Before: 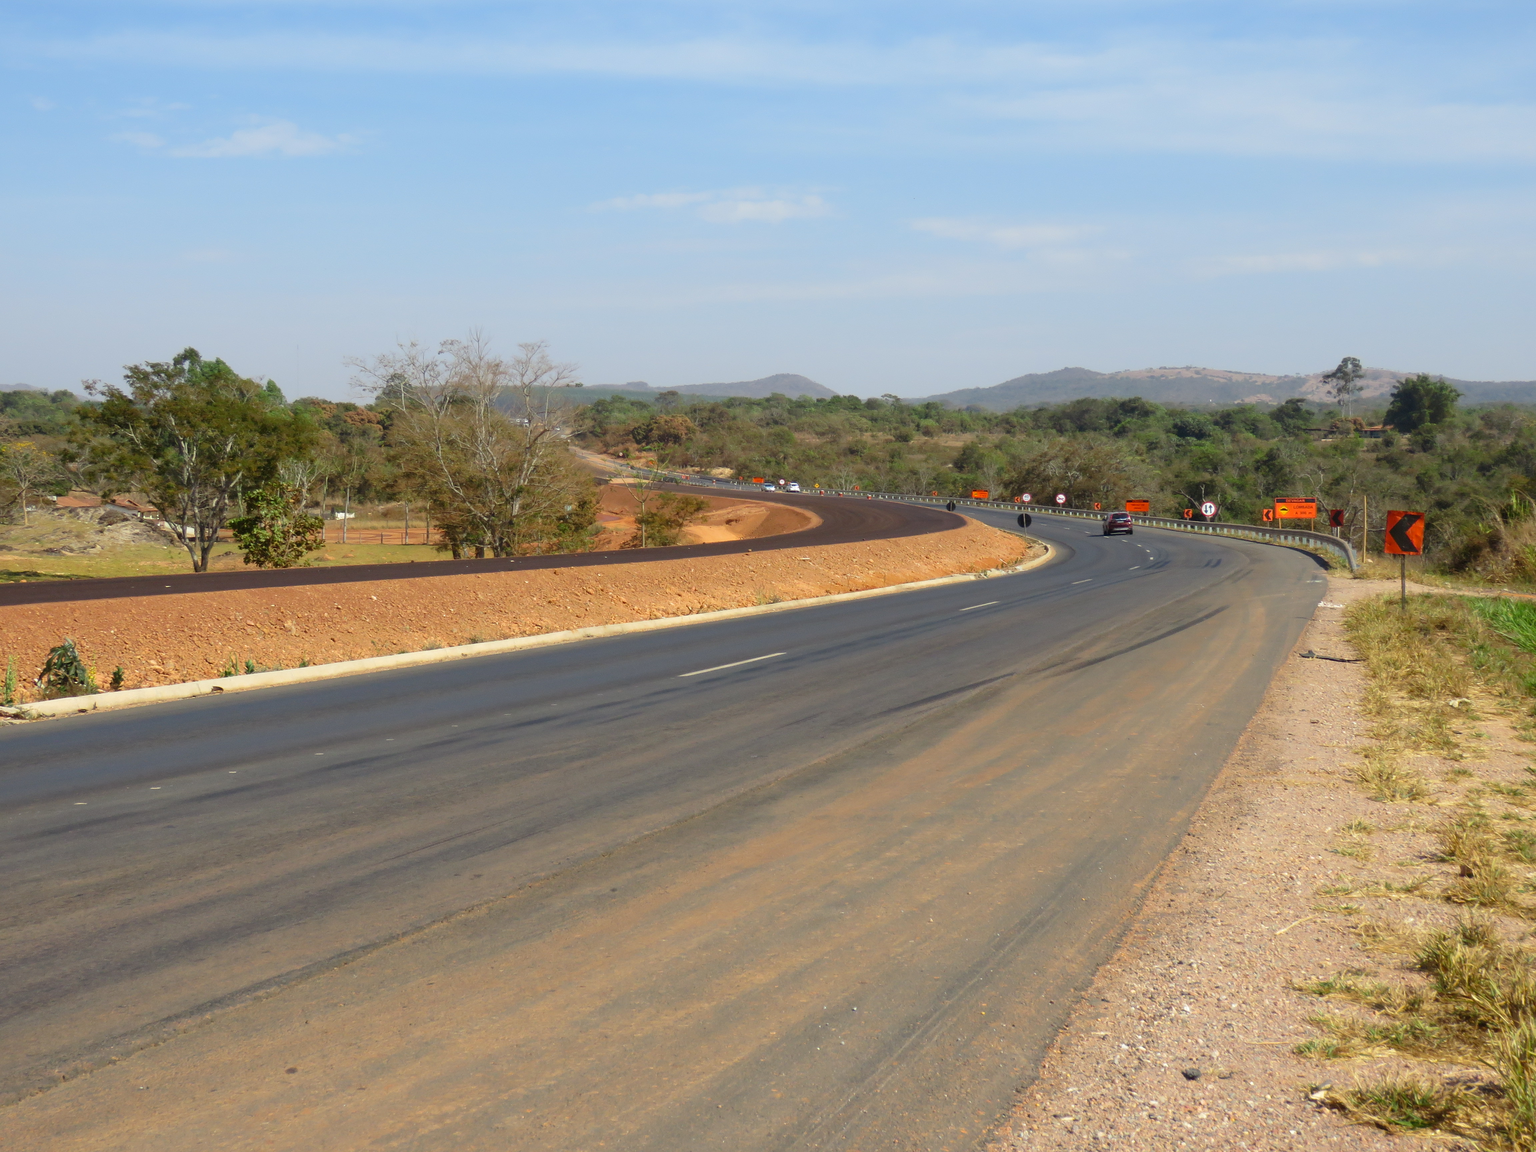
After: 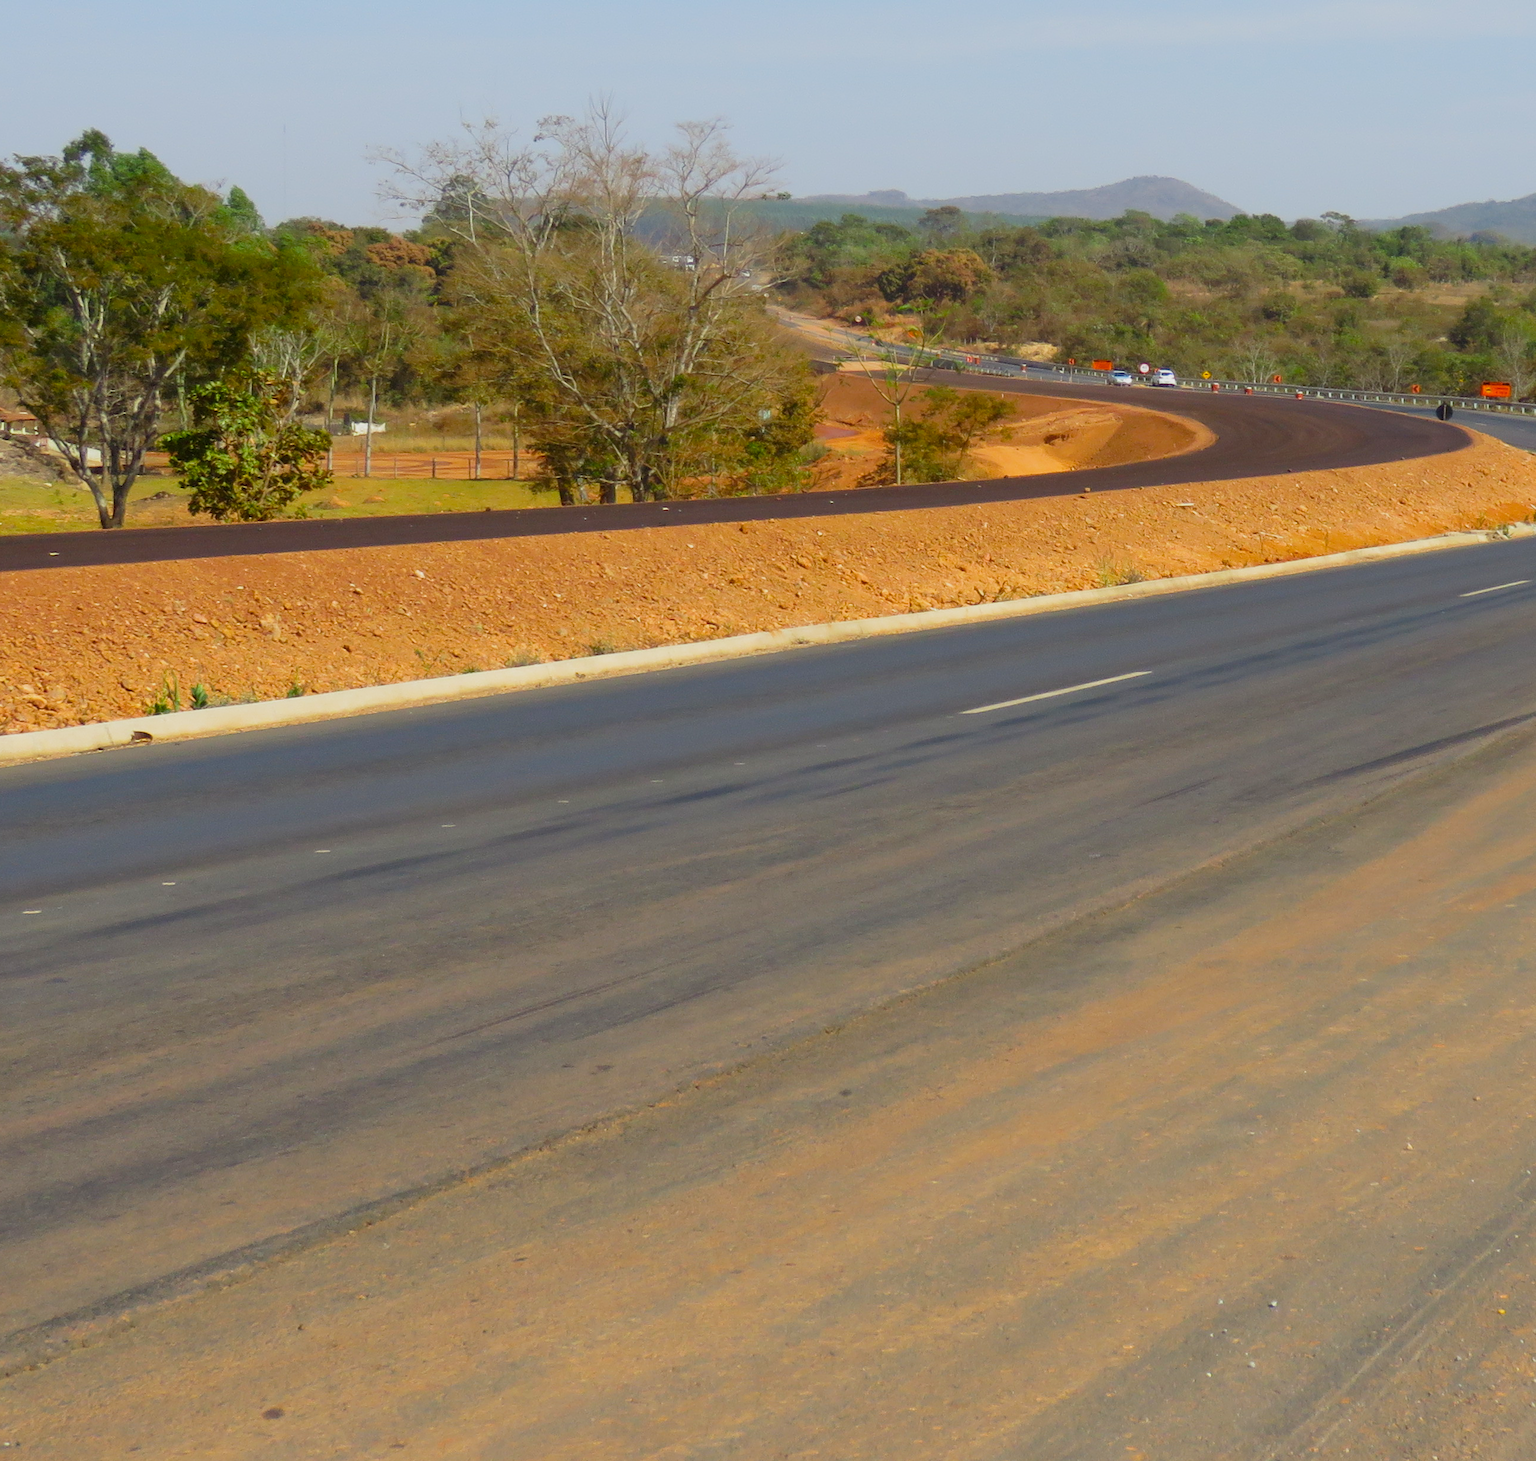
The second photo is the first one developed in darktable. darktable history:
crop: left 8.966%, top 23.852%, right 34.699%, bottom 4.703%
color balance rgb: perceptual saturation grading › global saturation 20%, global vibrance 20%
sigmoid: contrast 1.22, skew 0.65
